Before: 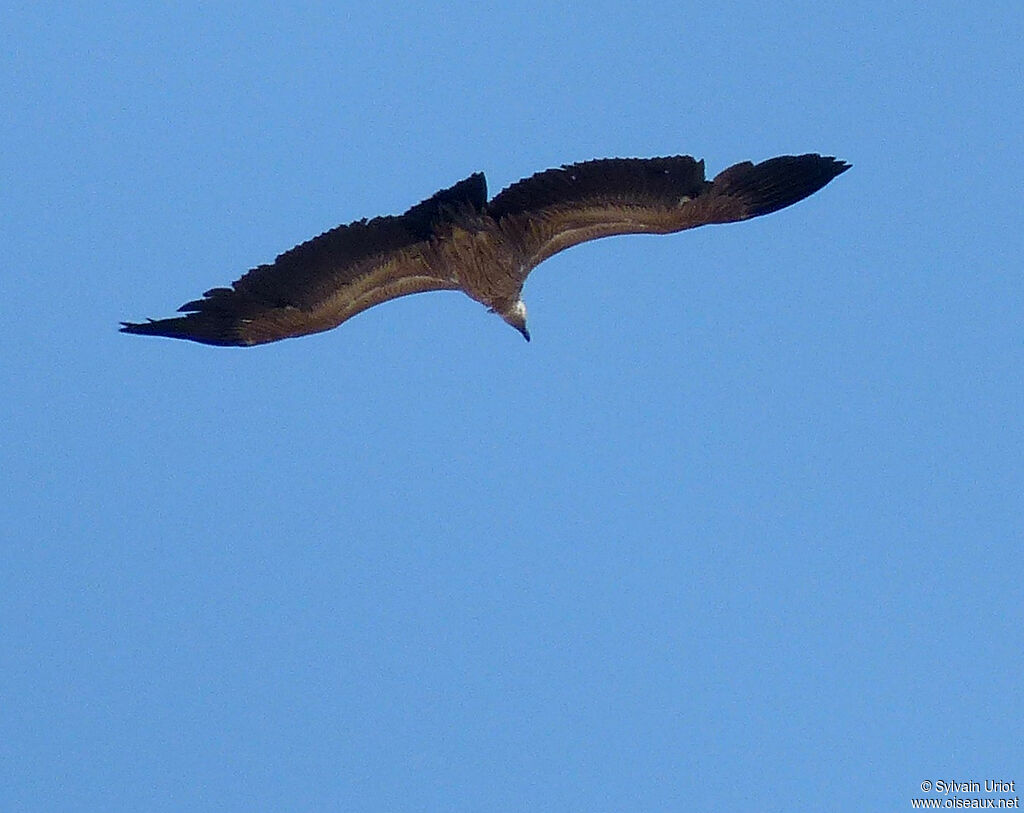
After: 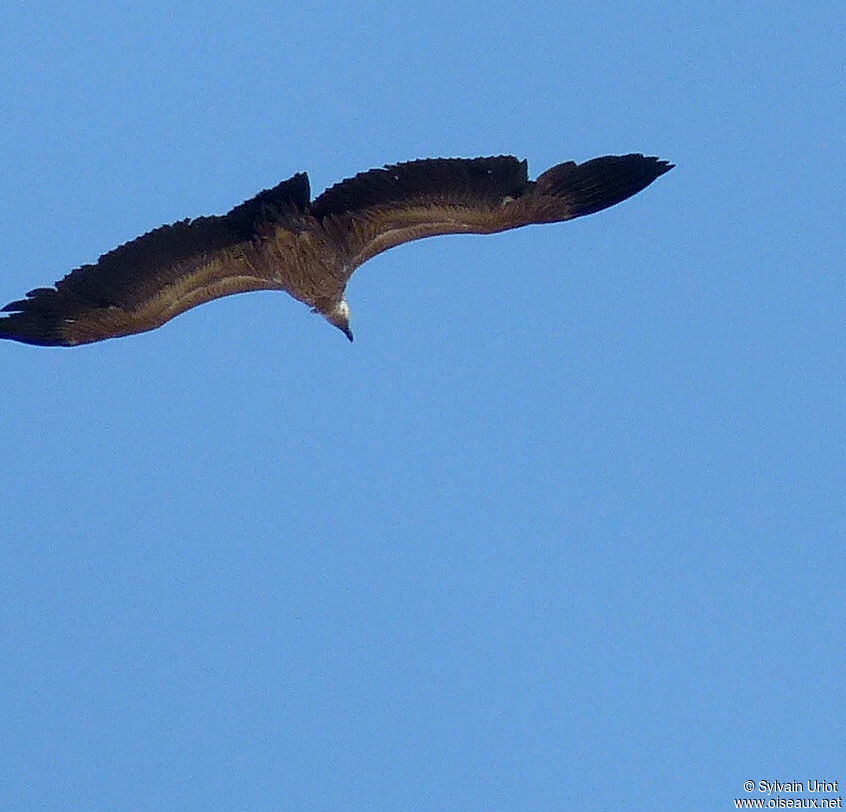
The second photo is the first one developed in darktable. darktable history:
crop: left 17.327%, bottom 0.036%
